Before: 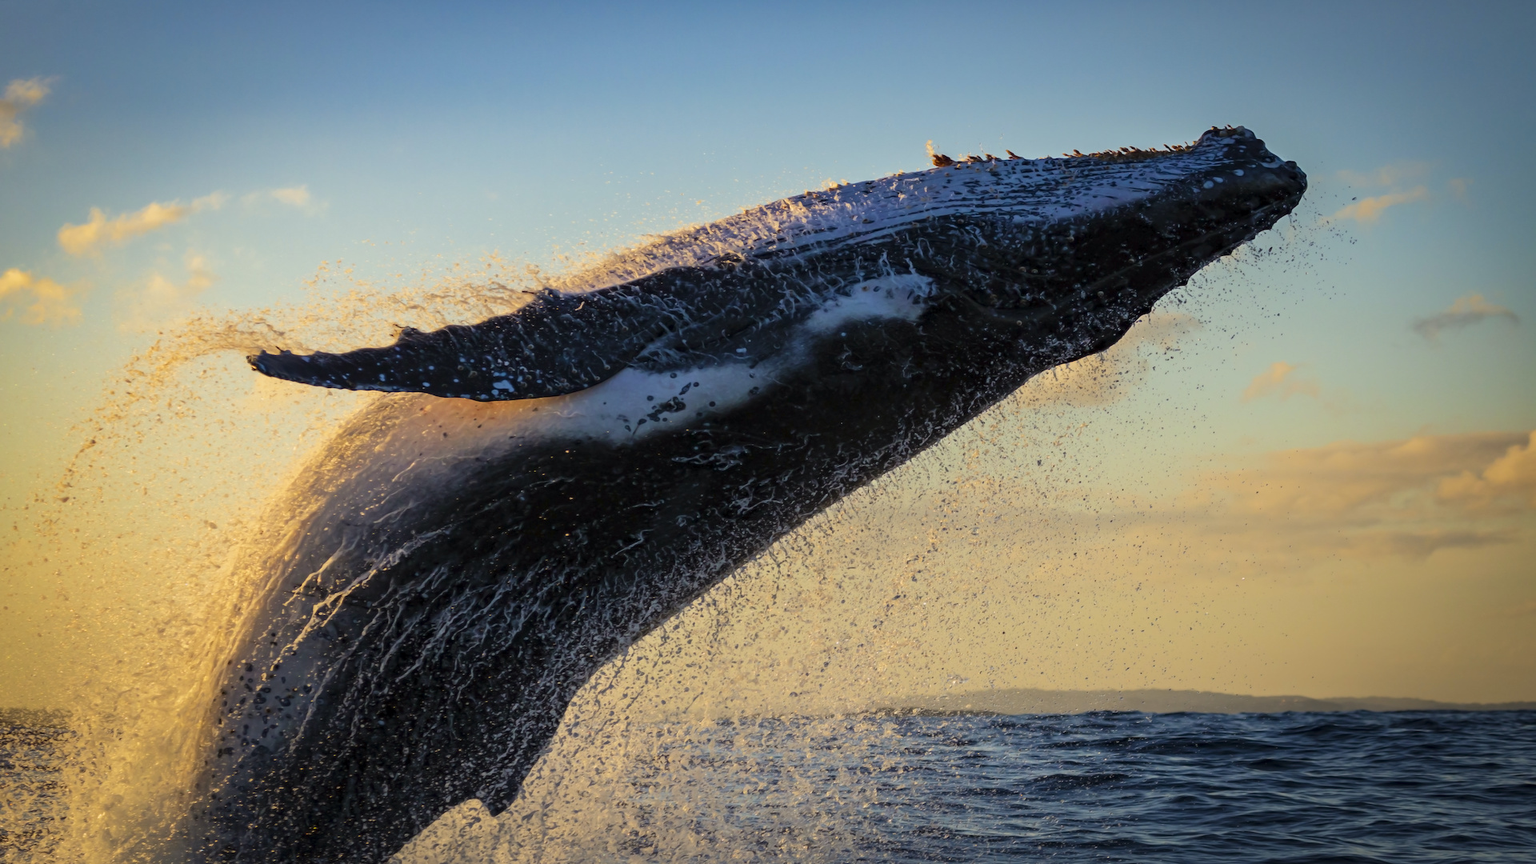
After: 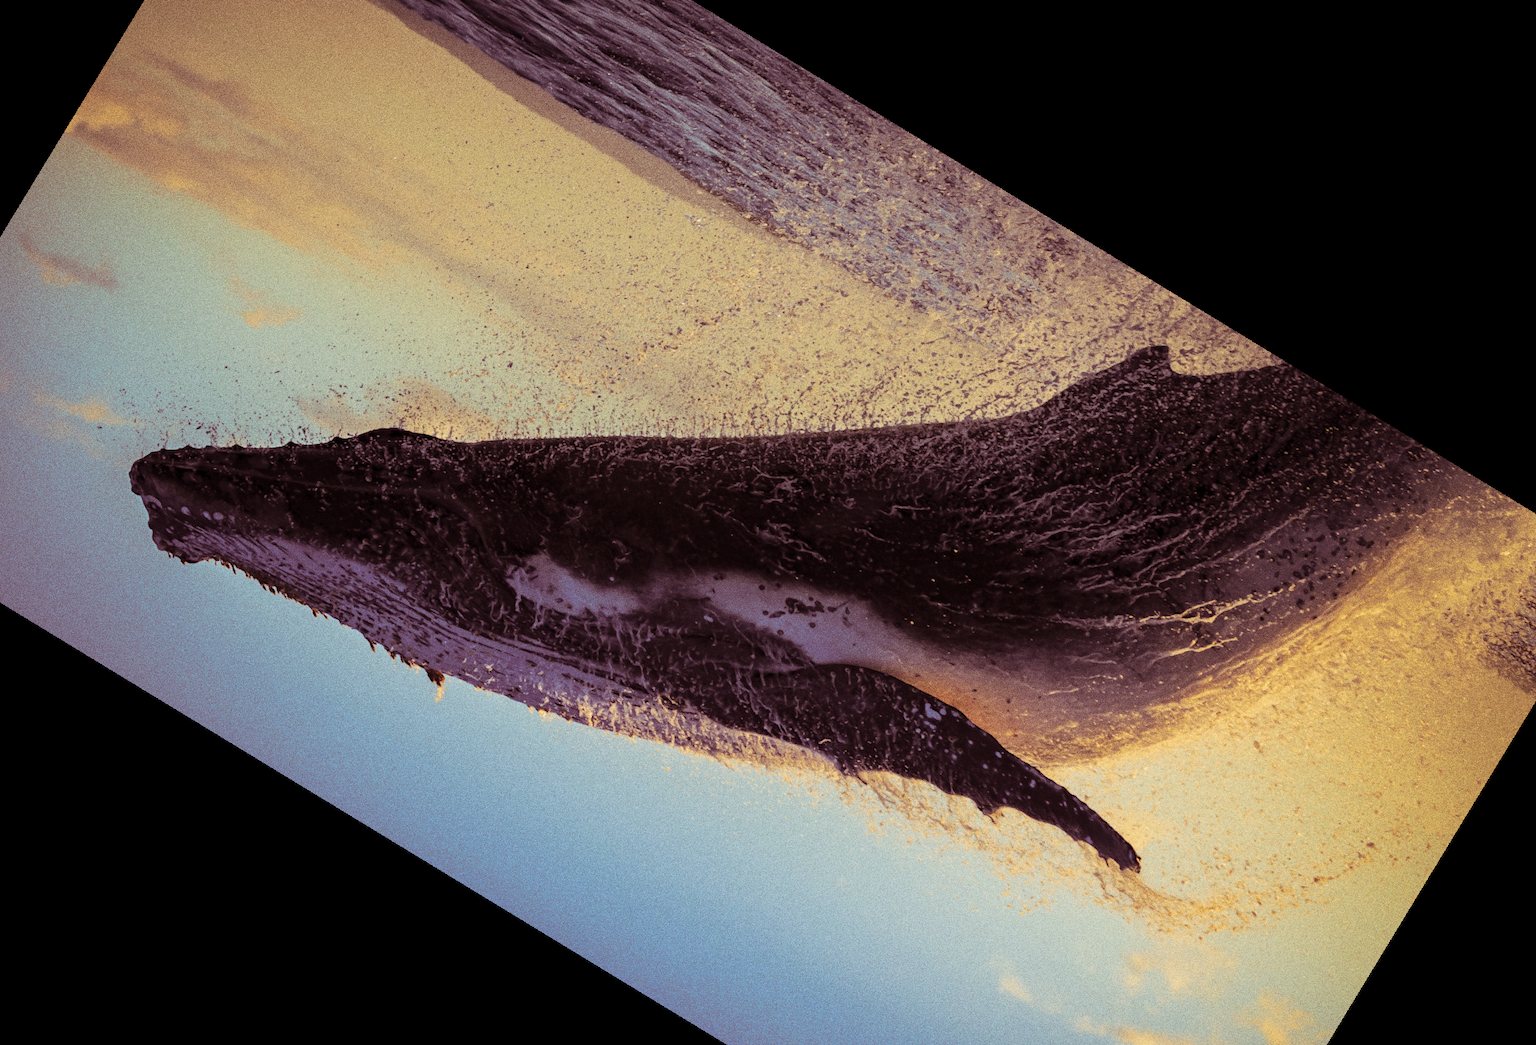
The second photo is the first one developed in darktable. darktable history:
crop and rotate: angle 148.68°, left 9.111%, top 15.603%, right 4.588%, bottom 17.041%
split-toning: on, module defaults
grain: coarseness 0.09 ISO, strength 40%
